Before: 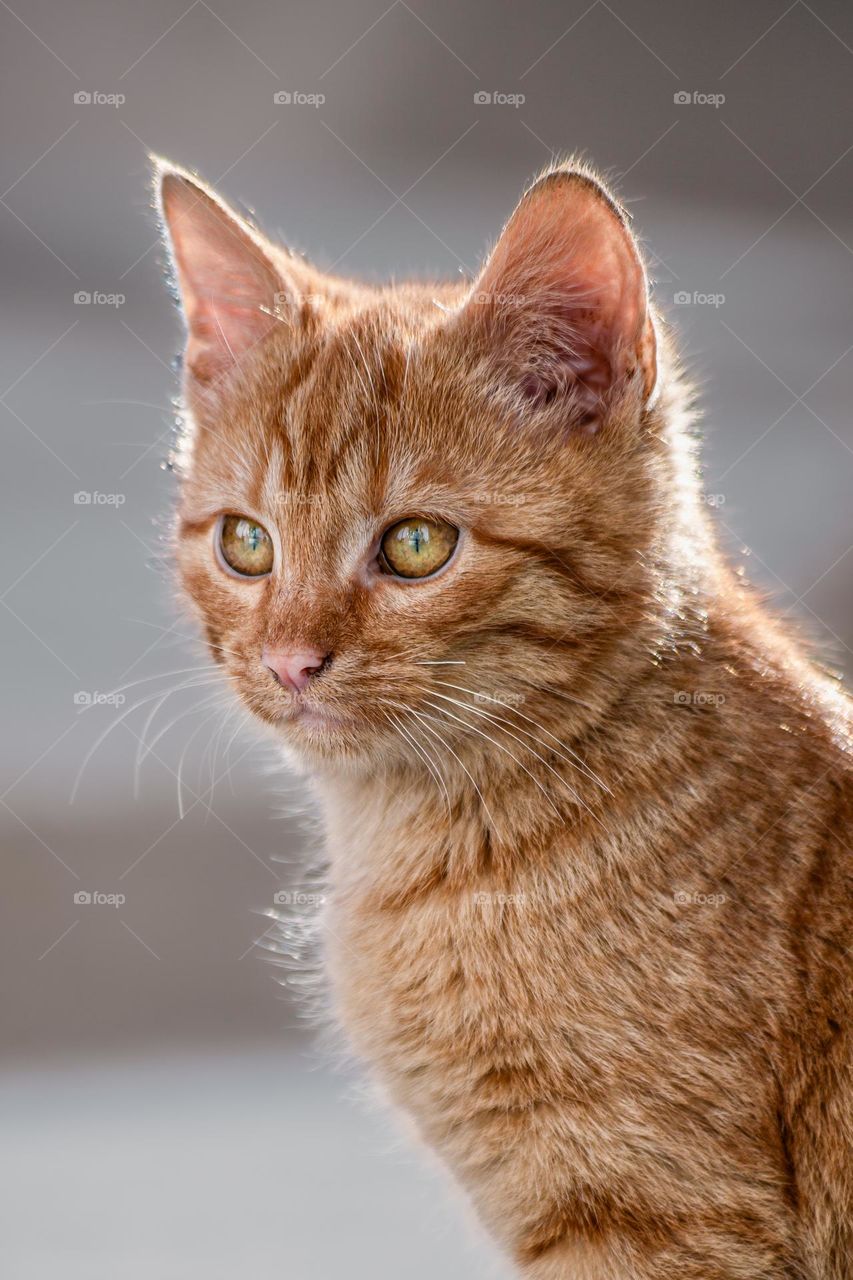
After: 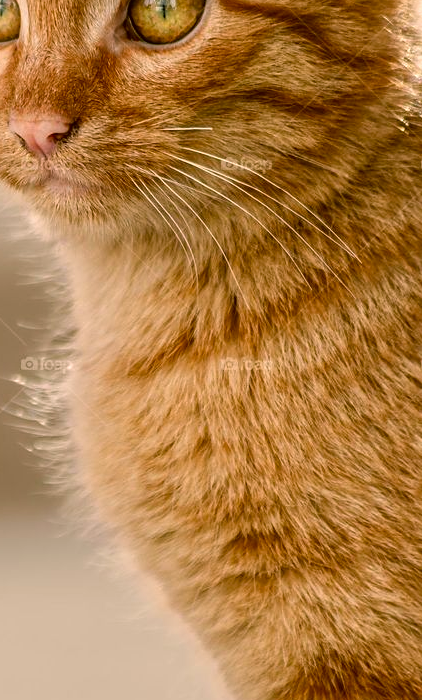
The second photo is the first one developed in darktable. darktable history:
color correction: highlights a* 8.98, highlights b* 15.09, shadows a* -0.49, shadows b* 26.52
crop: left 29.672%, top 41.786%, right 20.851%, bottom 3.487%
sharpen: amount 0.2
